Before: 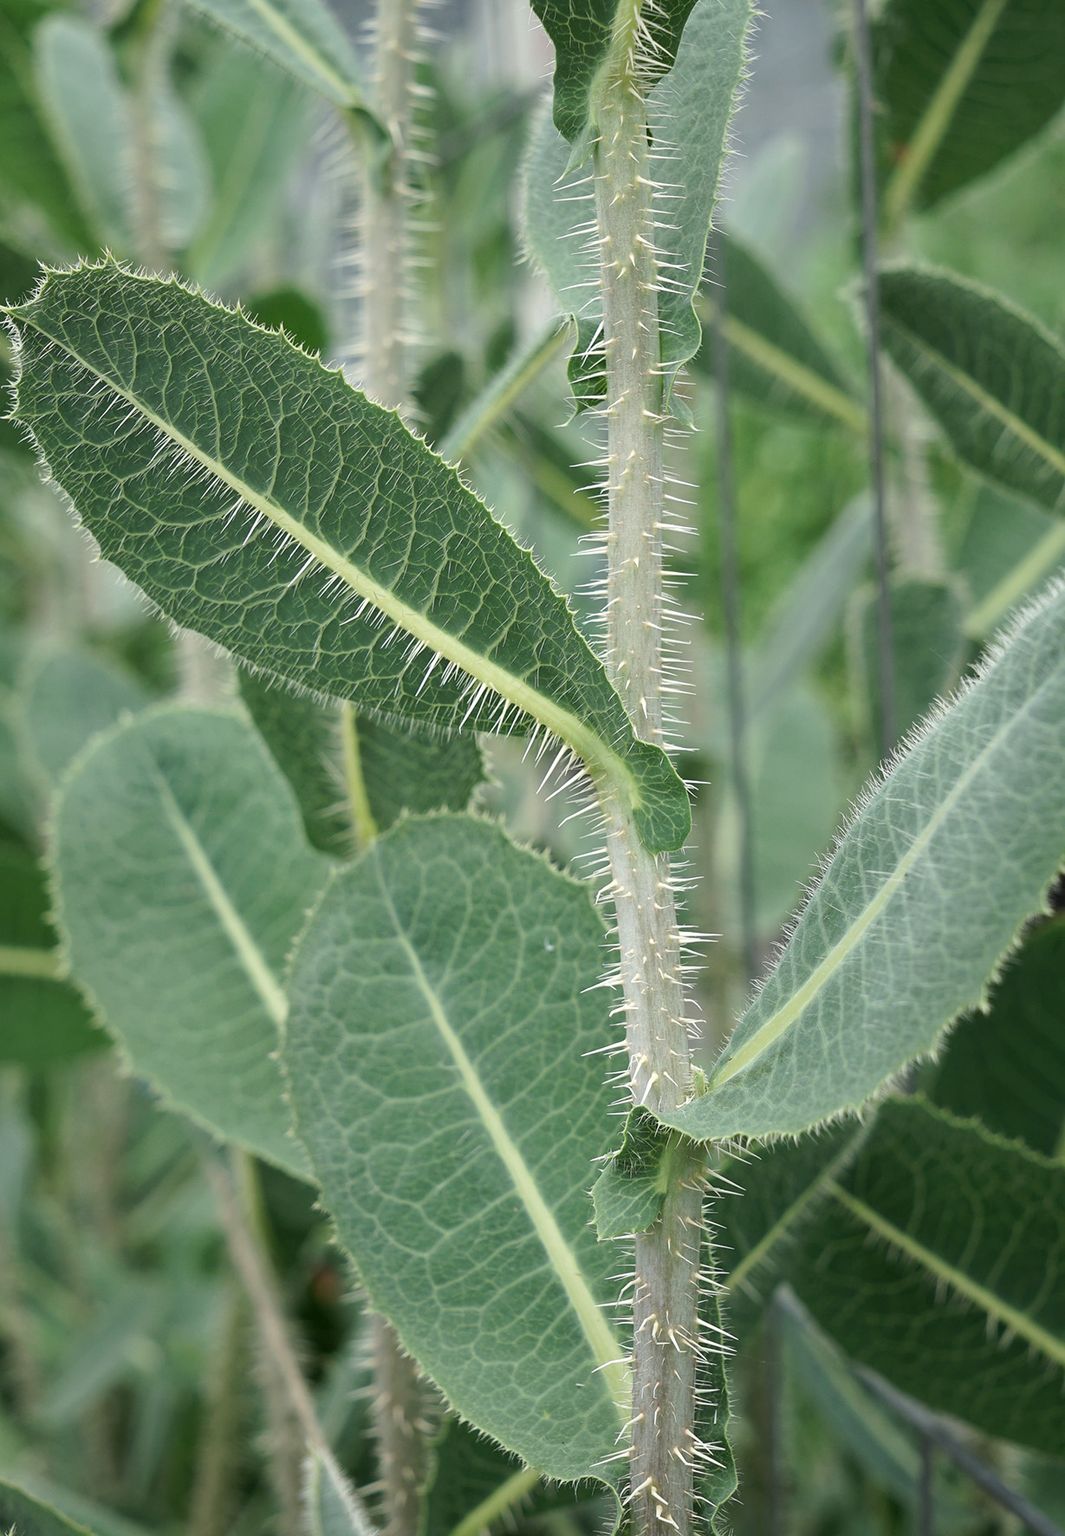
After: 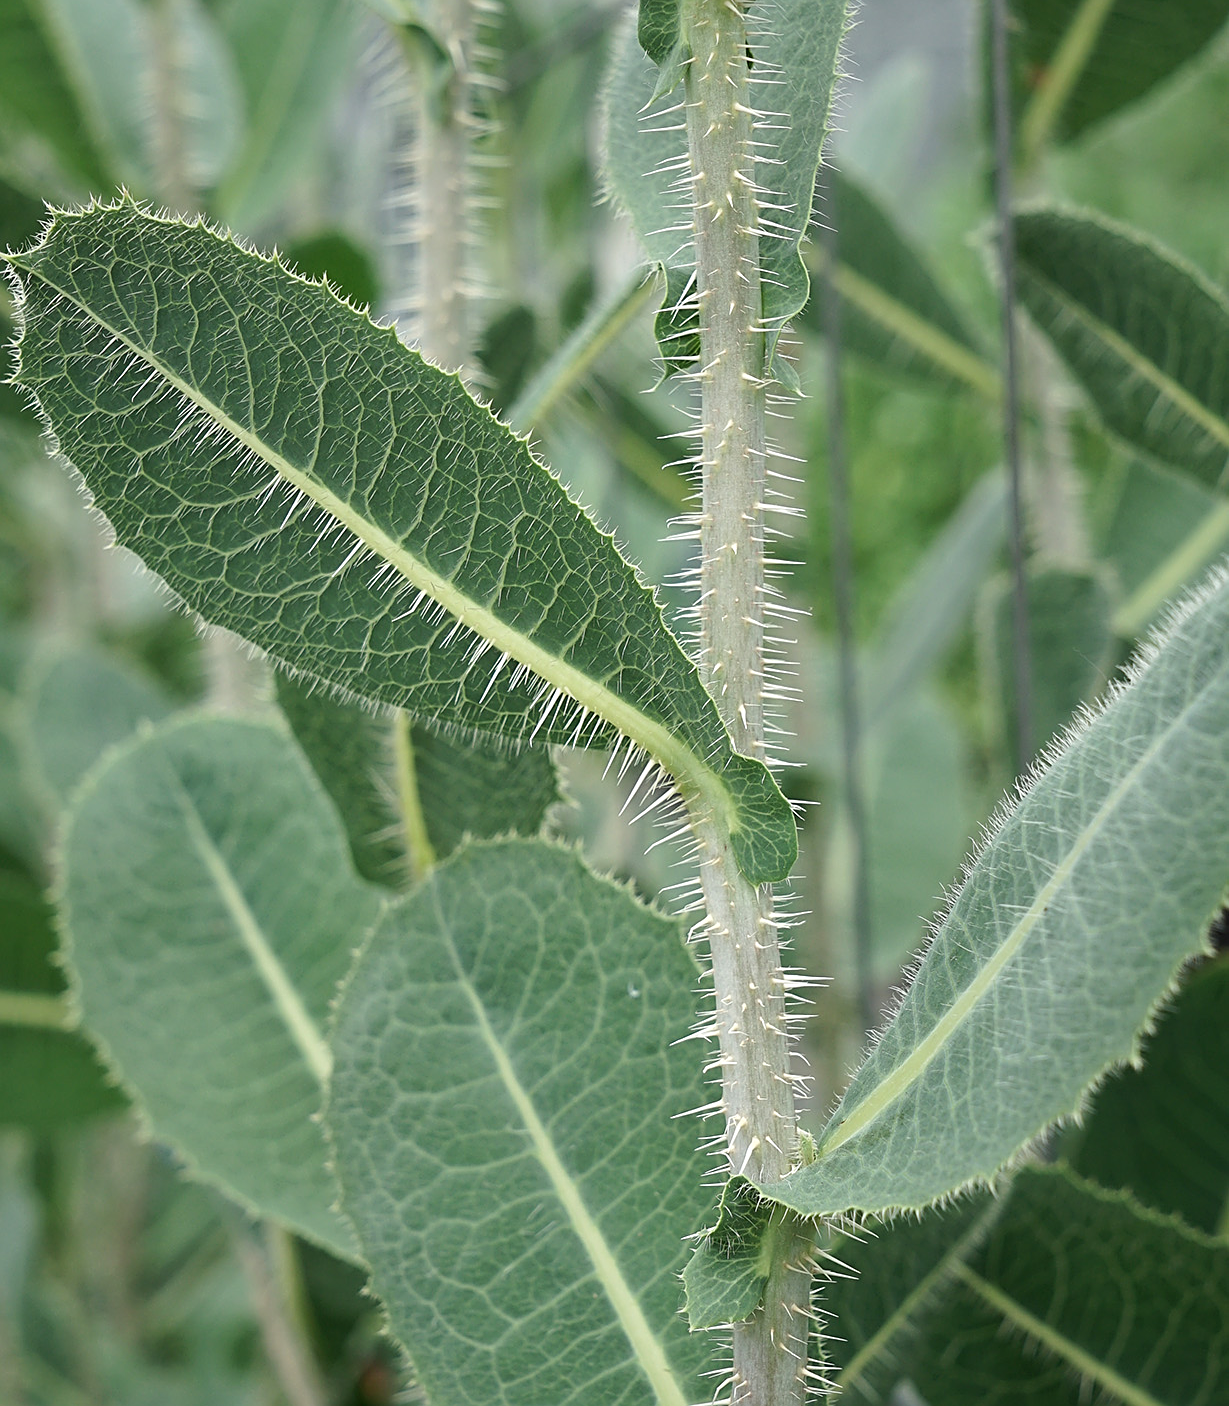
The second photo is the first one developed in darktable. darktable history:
crop and rotate: top 5.661%, bottom 14.956%
sharpen: on, module defaults
